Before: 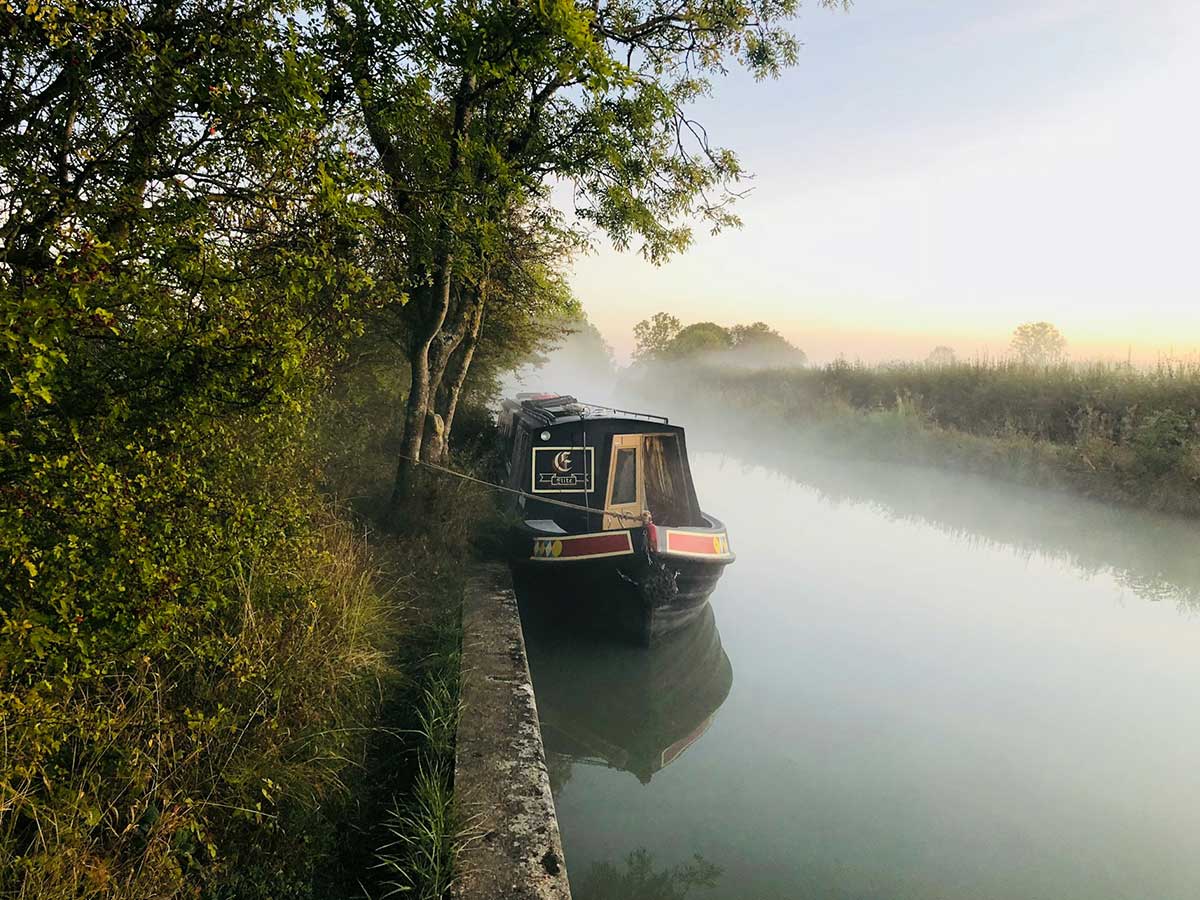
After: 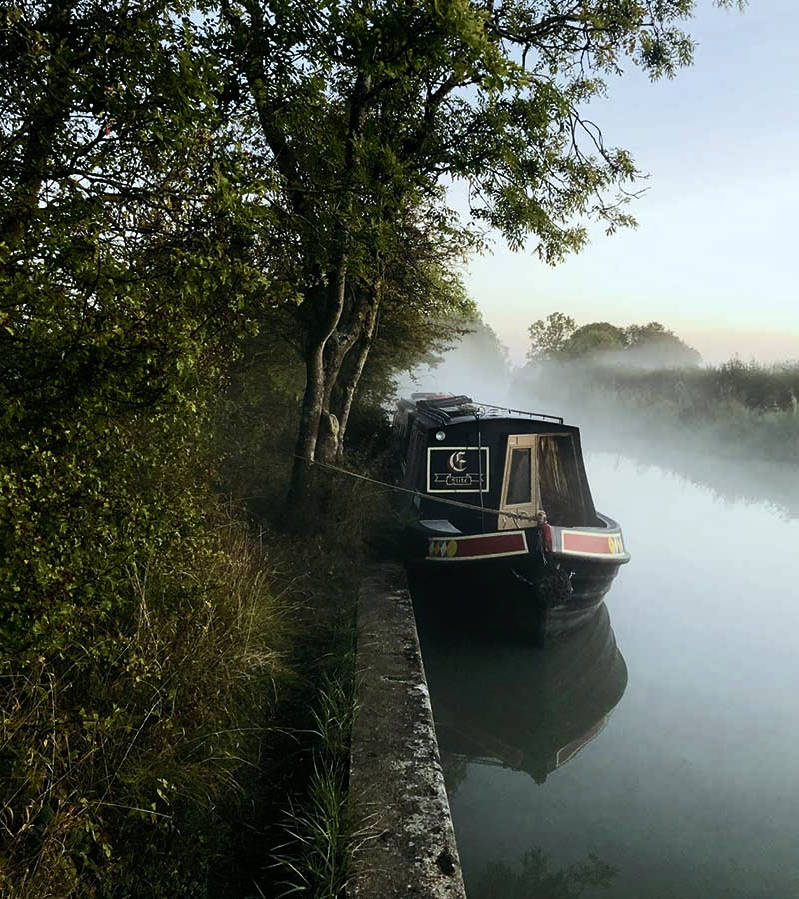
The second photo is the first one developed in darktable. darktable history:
crop and rotate: left 8.786%, right 24.548%
white balance: red 0.925, blue 1.046
color balance rgb: perceptual saturation grading › highlights -31.88%, perceptual saturation grading › mid-tones 5.8%, perceptual saturation grading › shadows 18.12%, perceptual brilliance grading › highlights 3.62%, perceptual brilliance grading › mid-tones -18.12%, perceptual brilliance grading › shadows -41.3%
